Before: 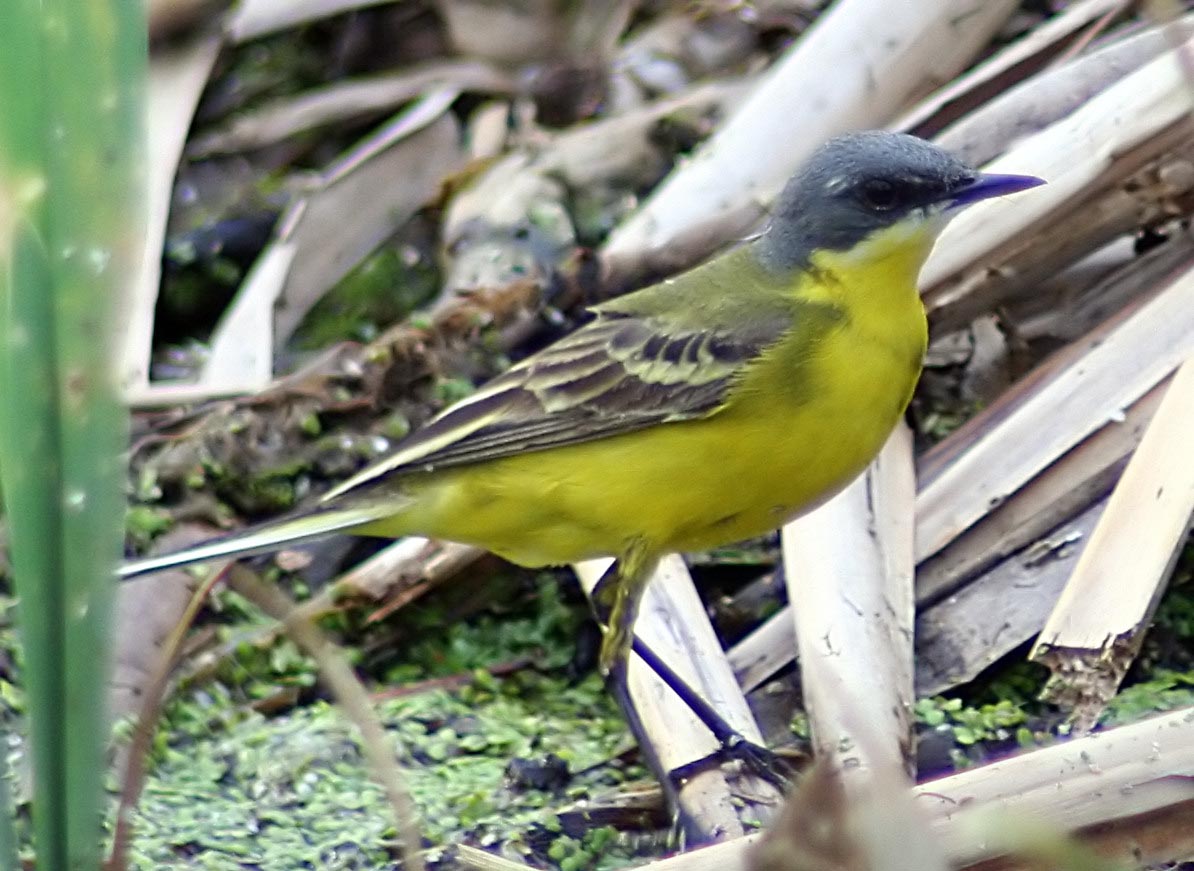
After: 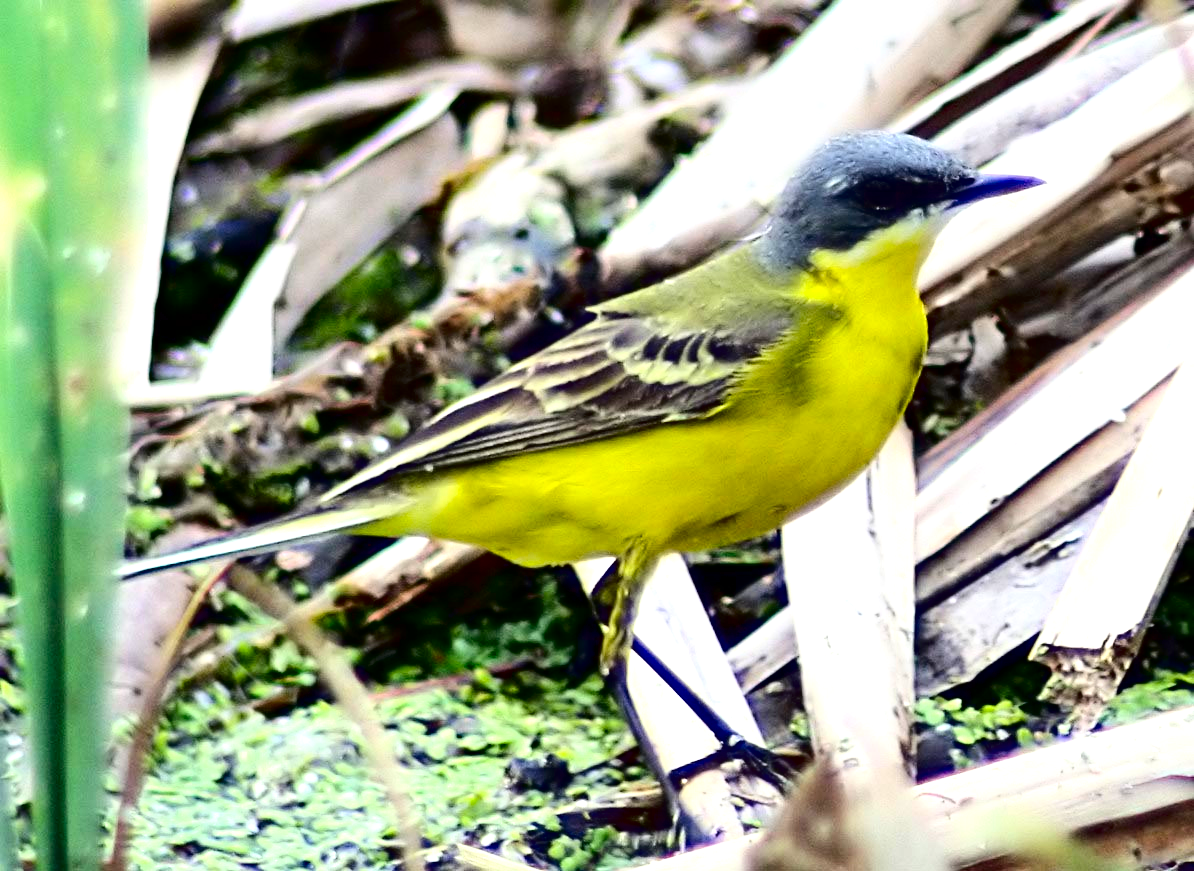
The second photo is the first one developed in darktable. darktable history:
contrast brightness saturation: contrast 0.065, brightness -0.142, saturation 0.119
exposure: black level correction 0, exposure 0.698 EV, compensate highlight preservation false
color balance rgb: perceptual saturation grading › global saturation 19.296%
tone curve: curves: ch0 [(0, 0) (0.003, 0) (0.011, 0.001) (0.025, 0.003) (0.044, 0.005) (0.069, 0.011) (0.1, 0.021) (0.136, 0.035) (0.177, 0.079) (0.224, 0.134) (0.277, 0.219) (0.335, 0.315) (0.399, 0.42) (0.468, 0.529) (0.543, 0.636) (0.623, 0.727) (0.709, 0.805) (0.801, 0.88) (0.898, 0.957) (1, 1)], color space Lab, independent channels, preserve colors none
